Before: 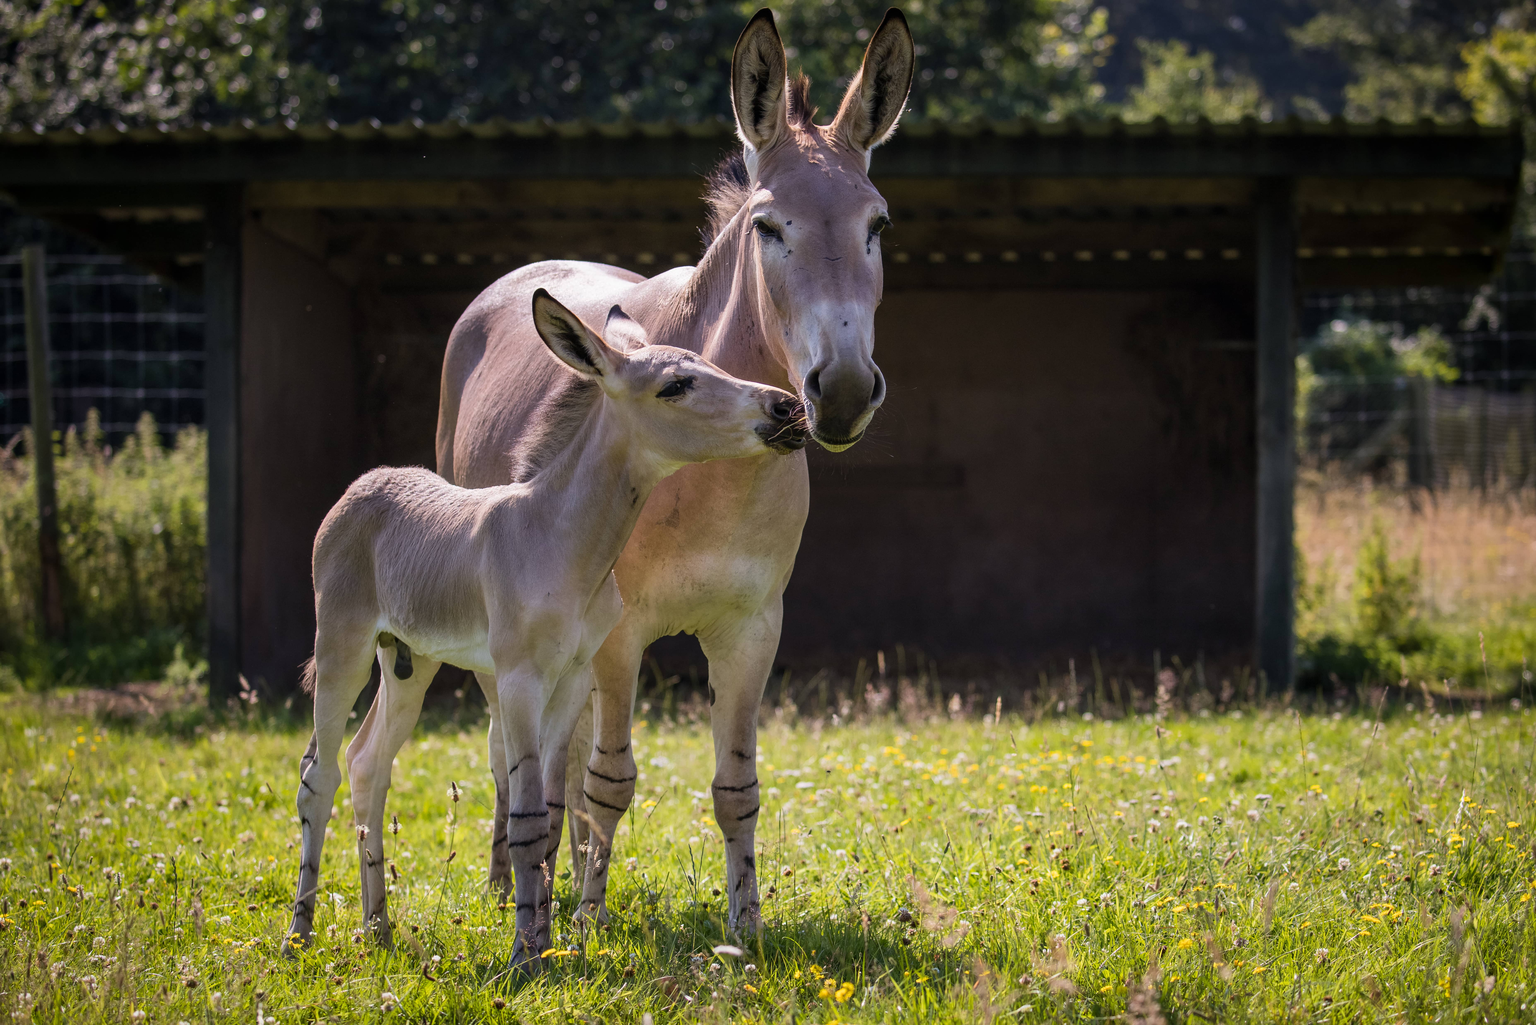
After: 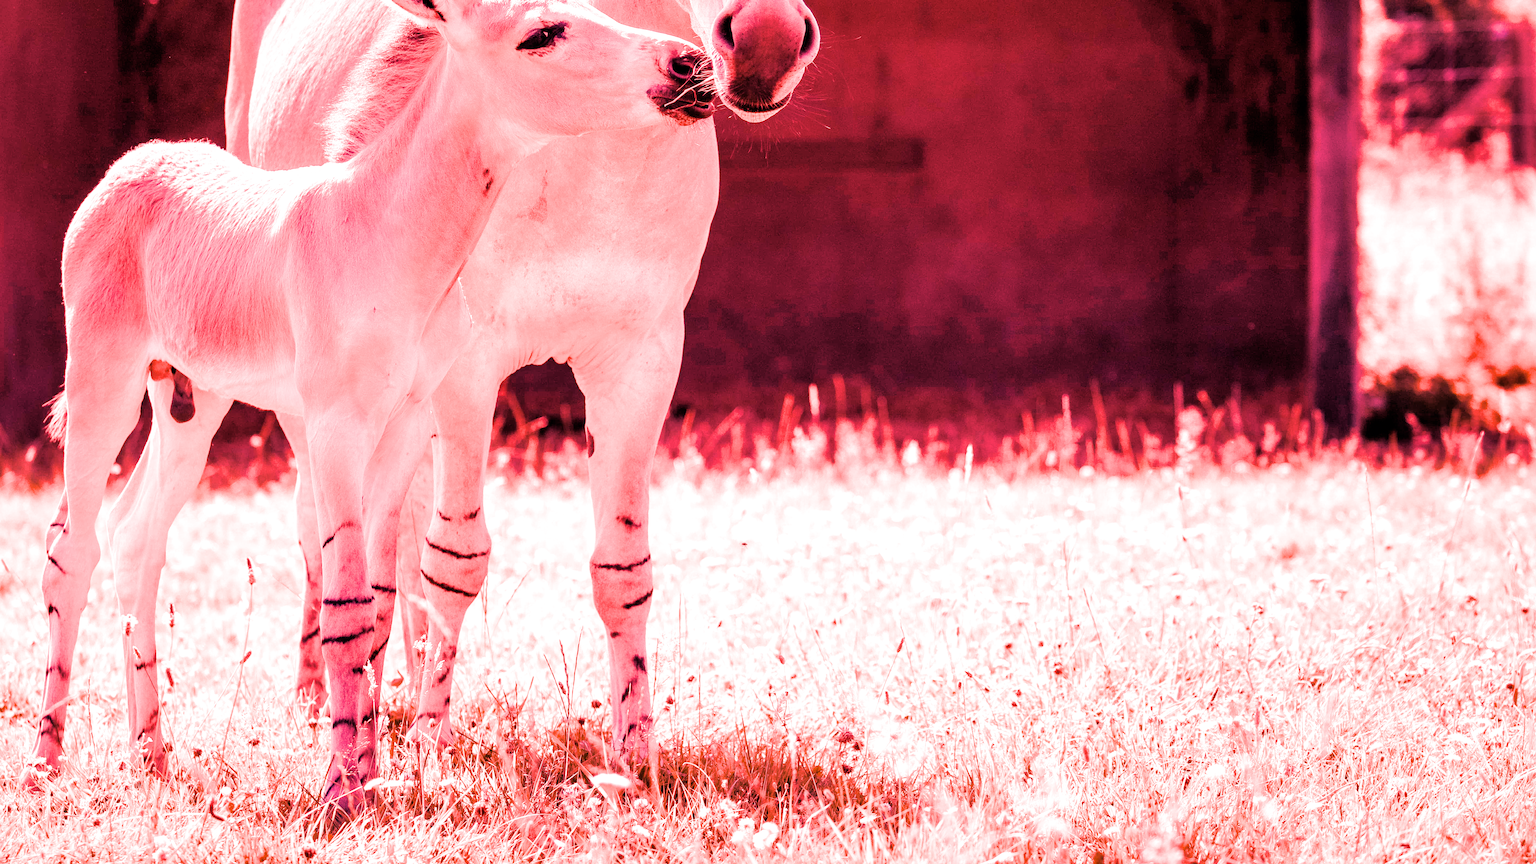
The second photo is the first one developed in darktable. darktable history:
filmic rgb: black relative exposure -5 EV, hardness 2.88, contrast 1.4, highlights saturation mix -30%
crop and rotate: left 17.299%, top 35.115%, right 7.015%, bottom 1.024%
white balance: red 4.26, blue 1.802
